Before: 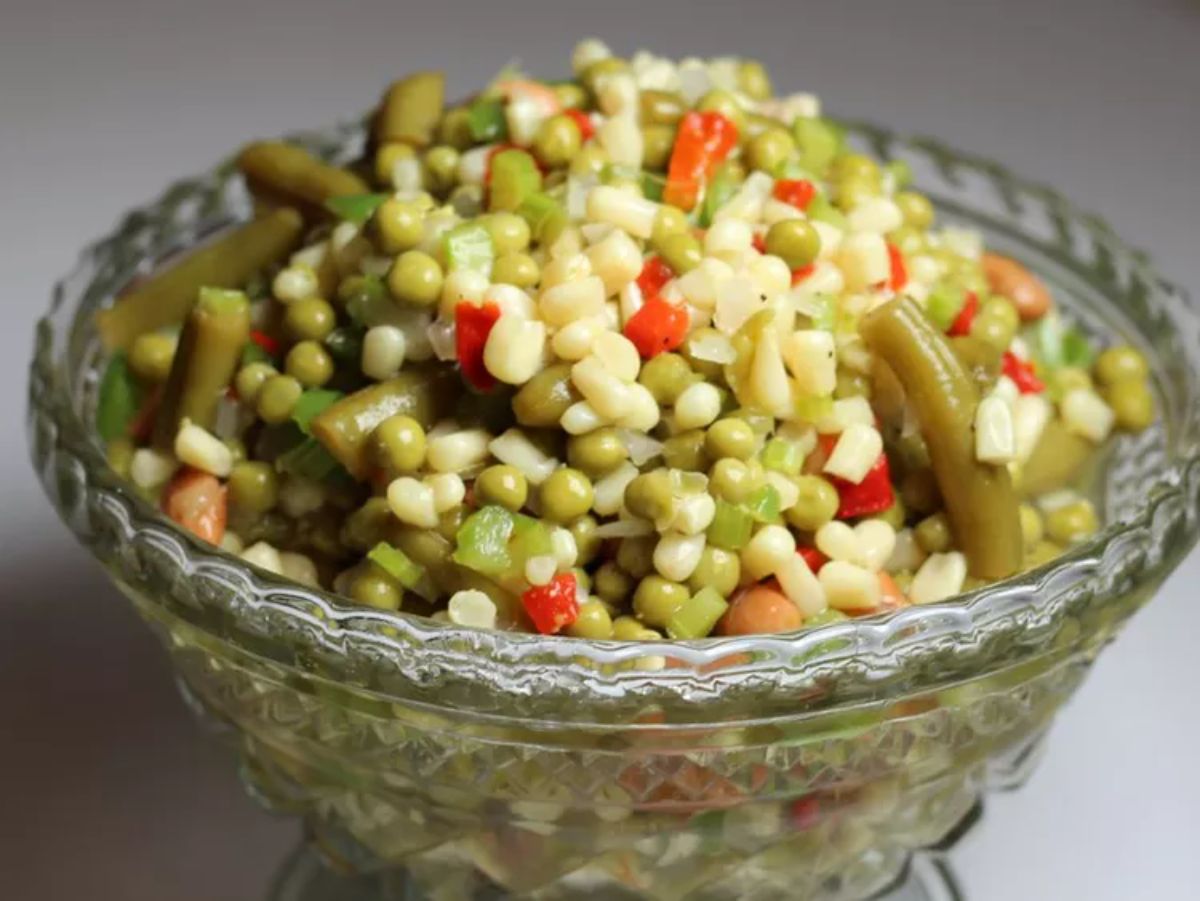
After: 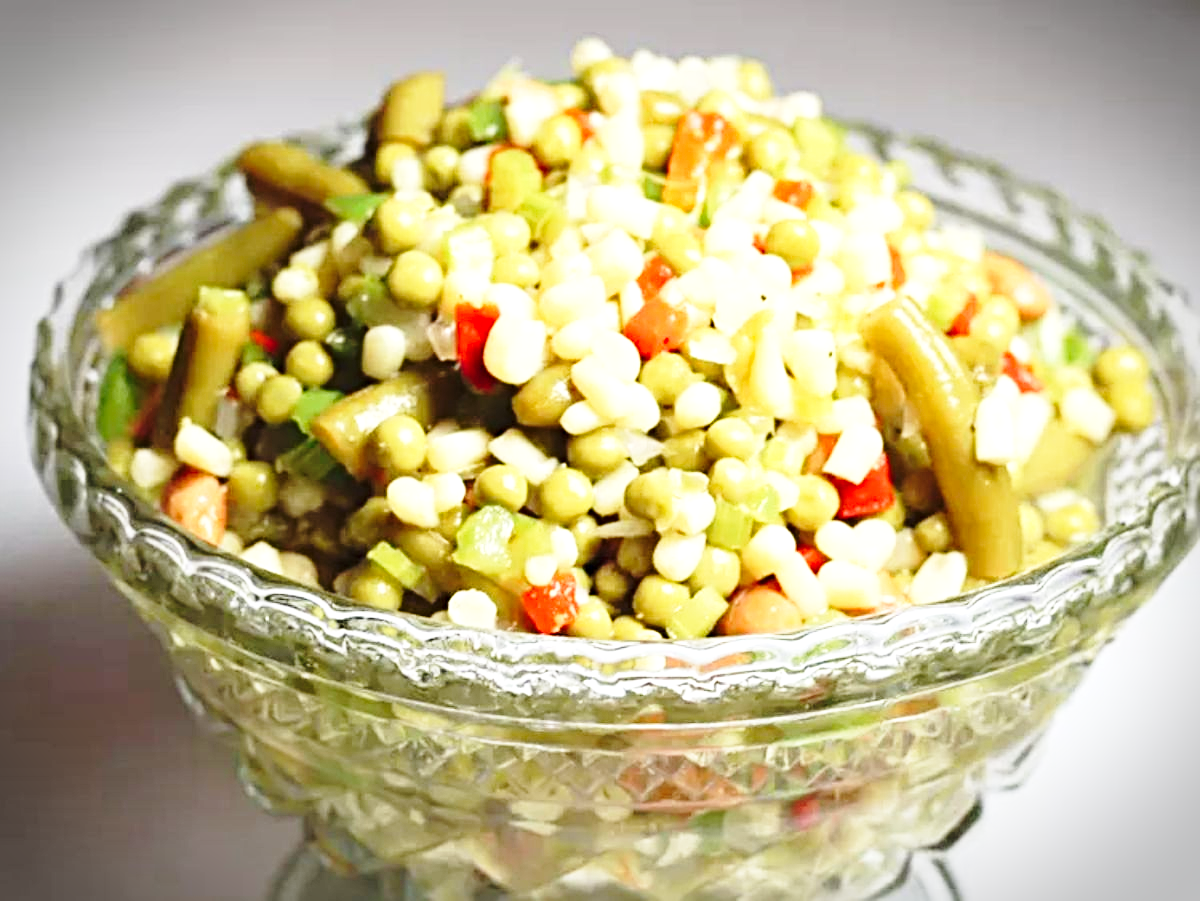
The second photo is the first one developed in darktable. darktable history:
vignetting: fall-off start 88.69%, fall-off radius 43.03%, width/height ratio 1.164, dithering 16-bit output, unbound false
sharpen: radius 4.898
exposure: black level correction -0.002, exposure 0.71 EV, compensate highlight preservation false
base curve: curves: ch0 [(0, 0) (0.028, 0.03) (0.121, 0.232) (0.46, 0.748) (0.859, 0.968) (1, 1)], preserve colors none
